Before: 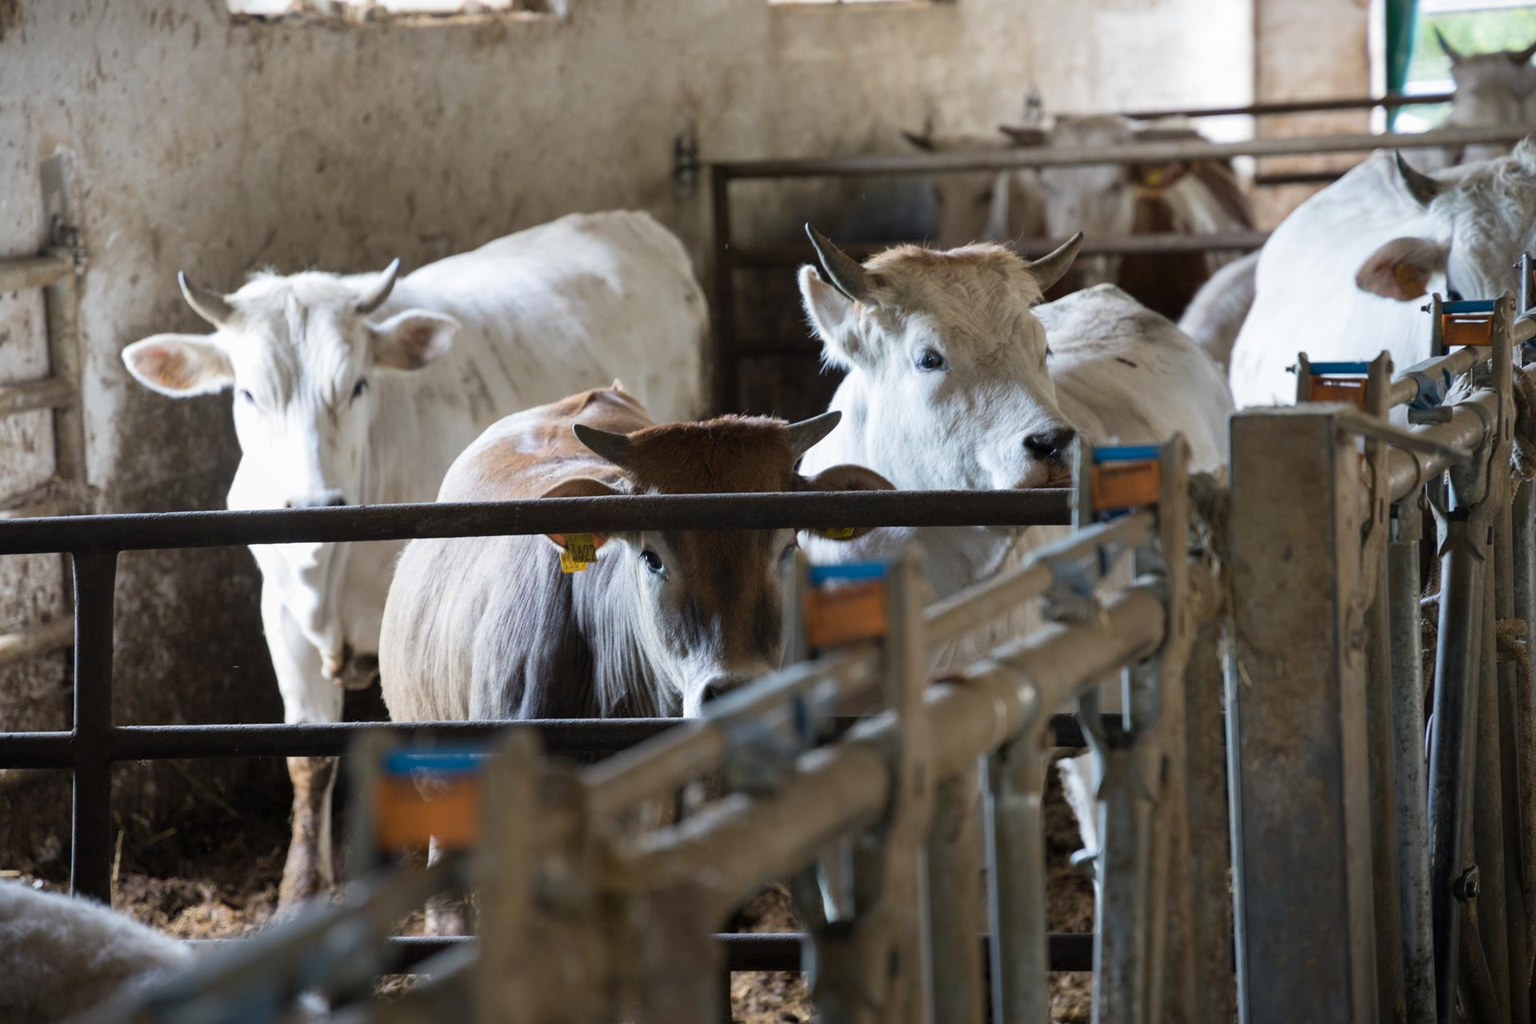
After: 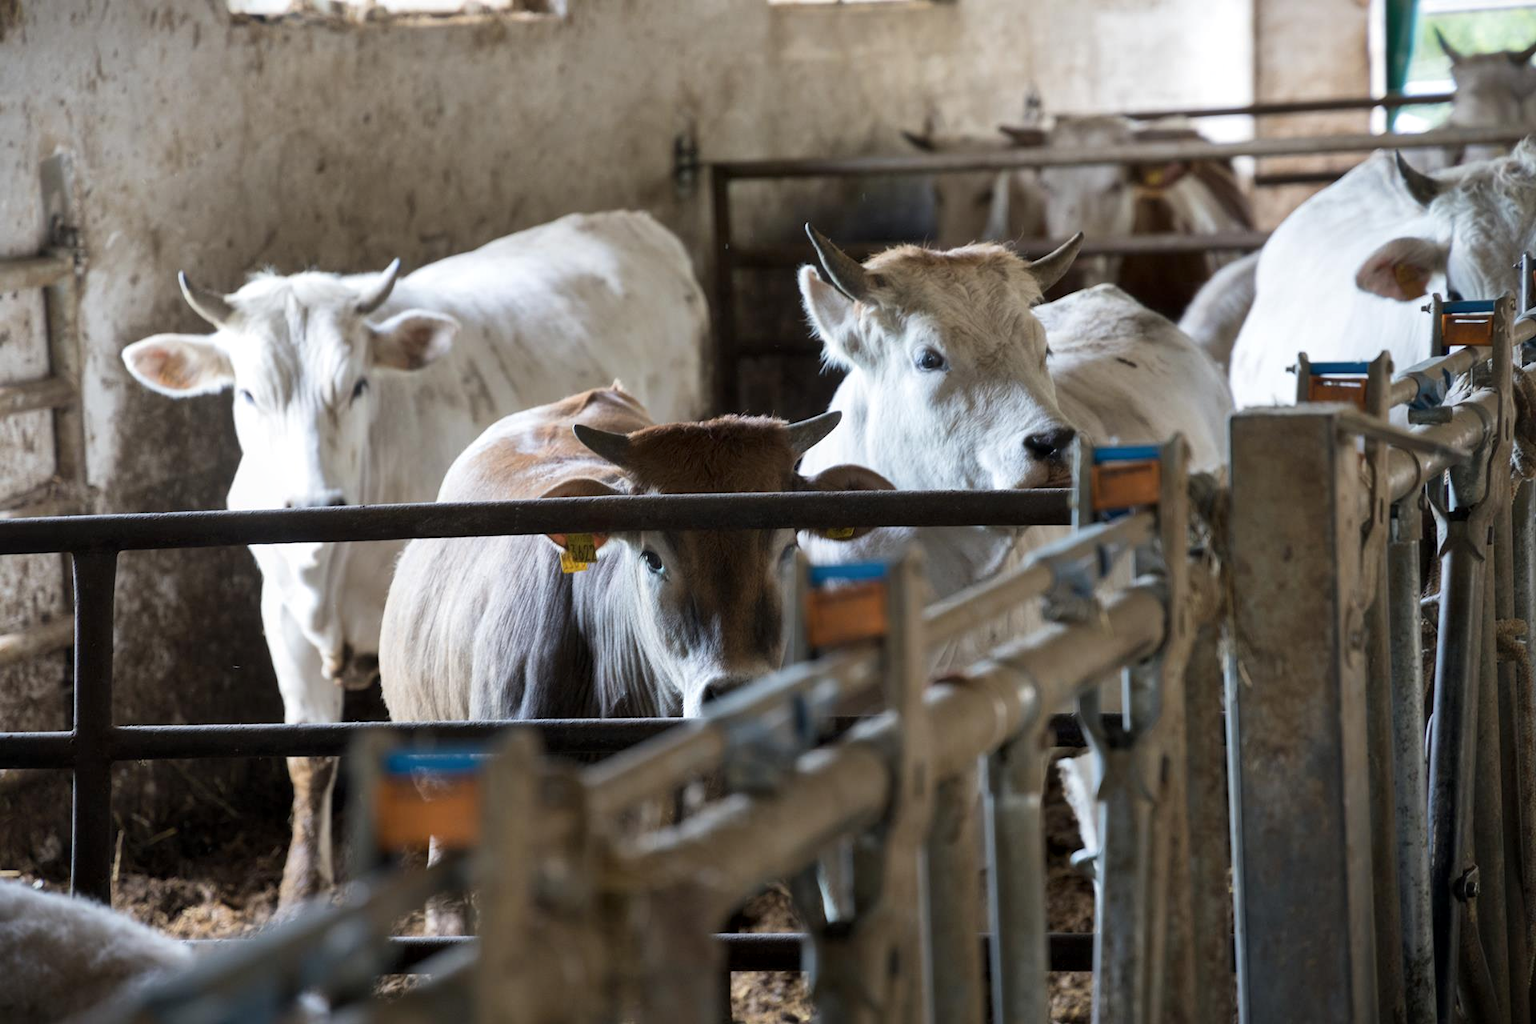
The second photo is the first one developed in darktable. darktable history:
local contrast: mode bilateral grid, contrast 25, coarseness 50, detail 123%, midtone range 0.2
haze removal: strength -0.049, compatibility mode true, adaptive false
